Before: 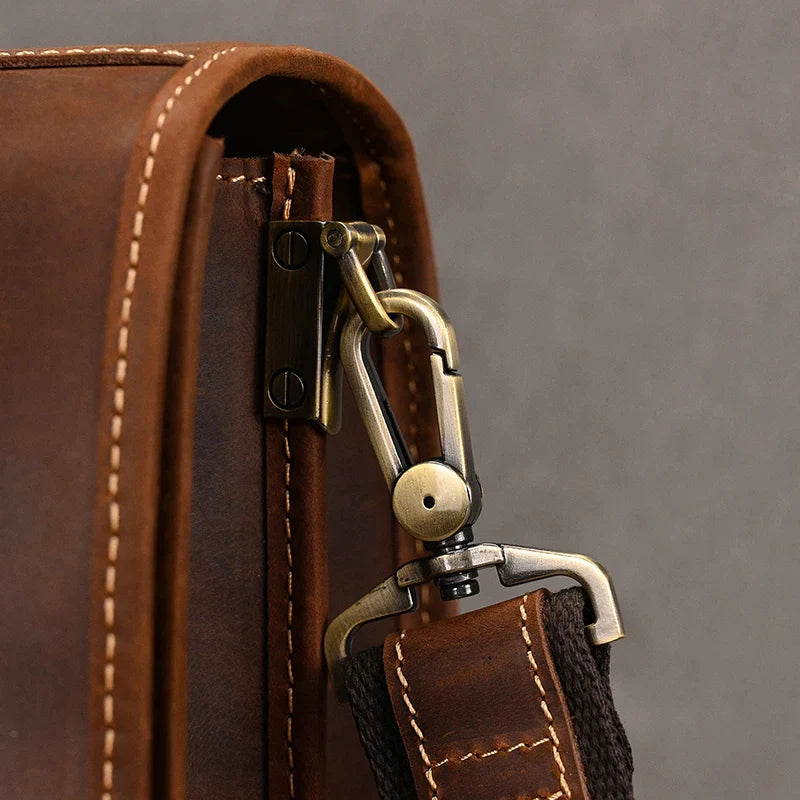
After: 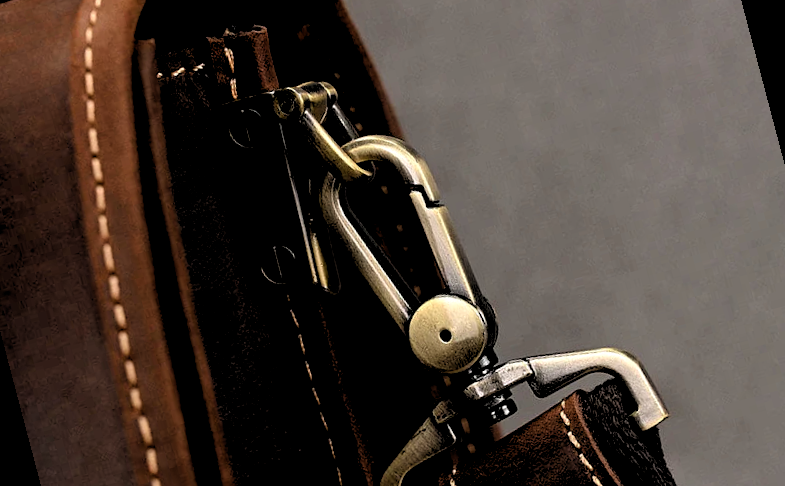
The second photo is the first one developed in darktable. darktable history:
rgb levels: levels [[0.034, 0.472, 0.904], [0, 0.5, 1], [0, 0.5, 1]]
rotate and perspective: rotation -14.8°, crop left 0.1, crop right 0.903, crop top 0.25, crop bottom 0.748
